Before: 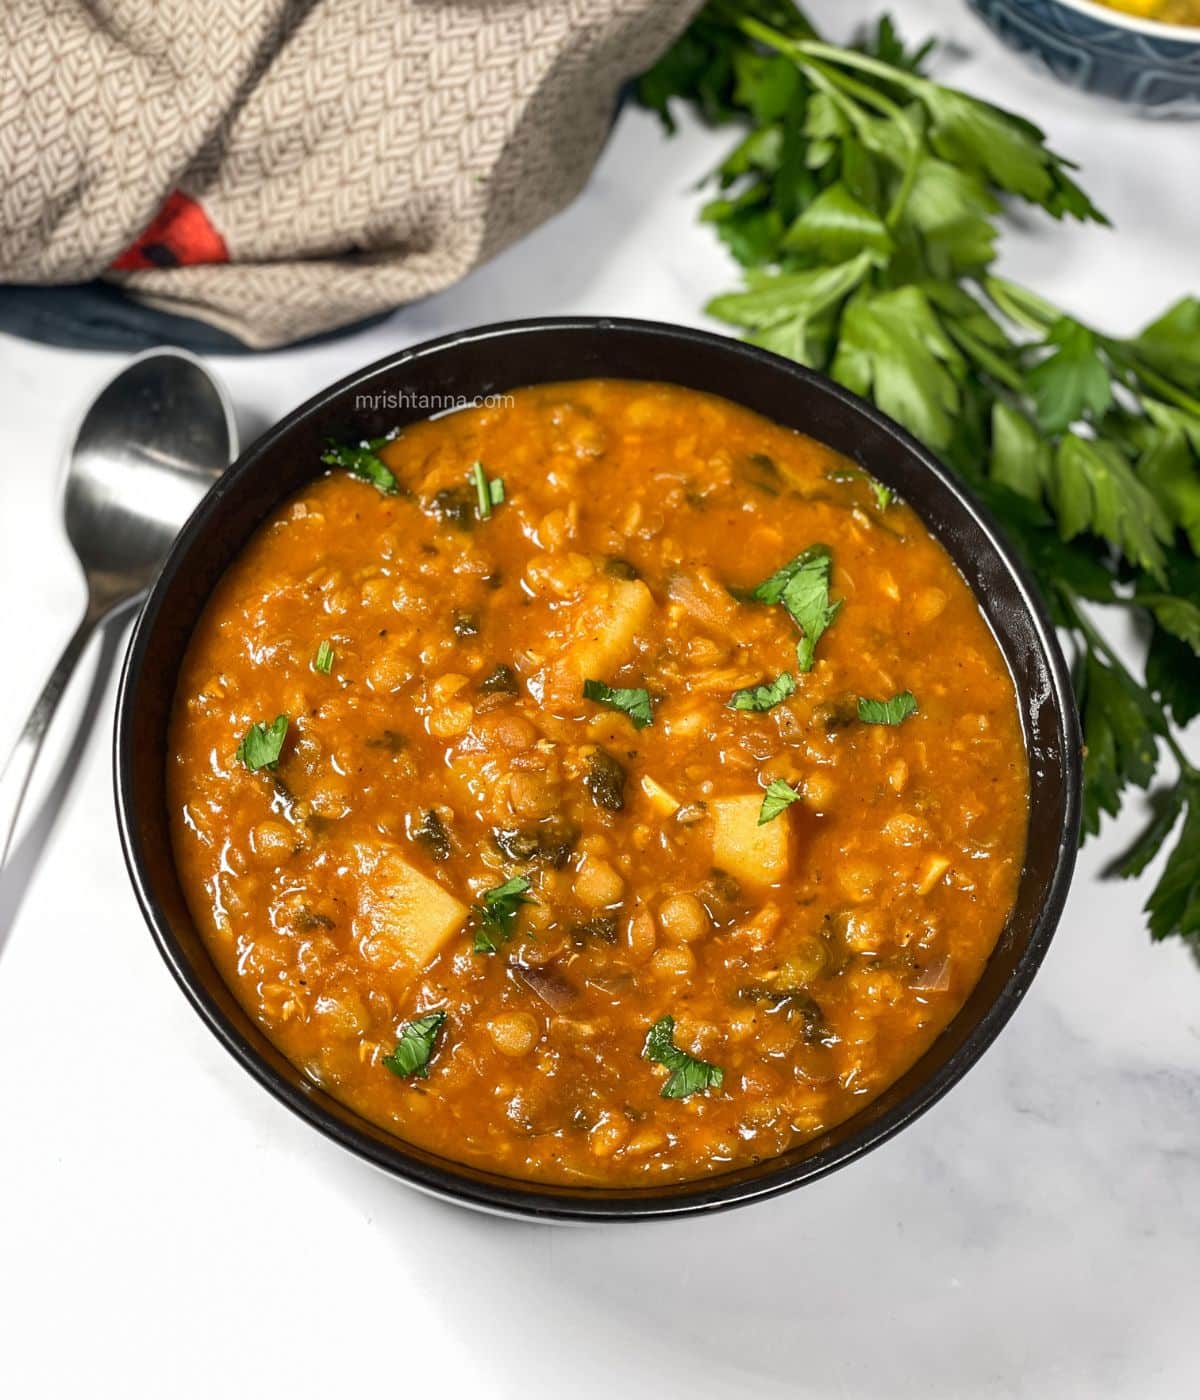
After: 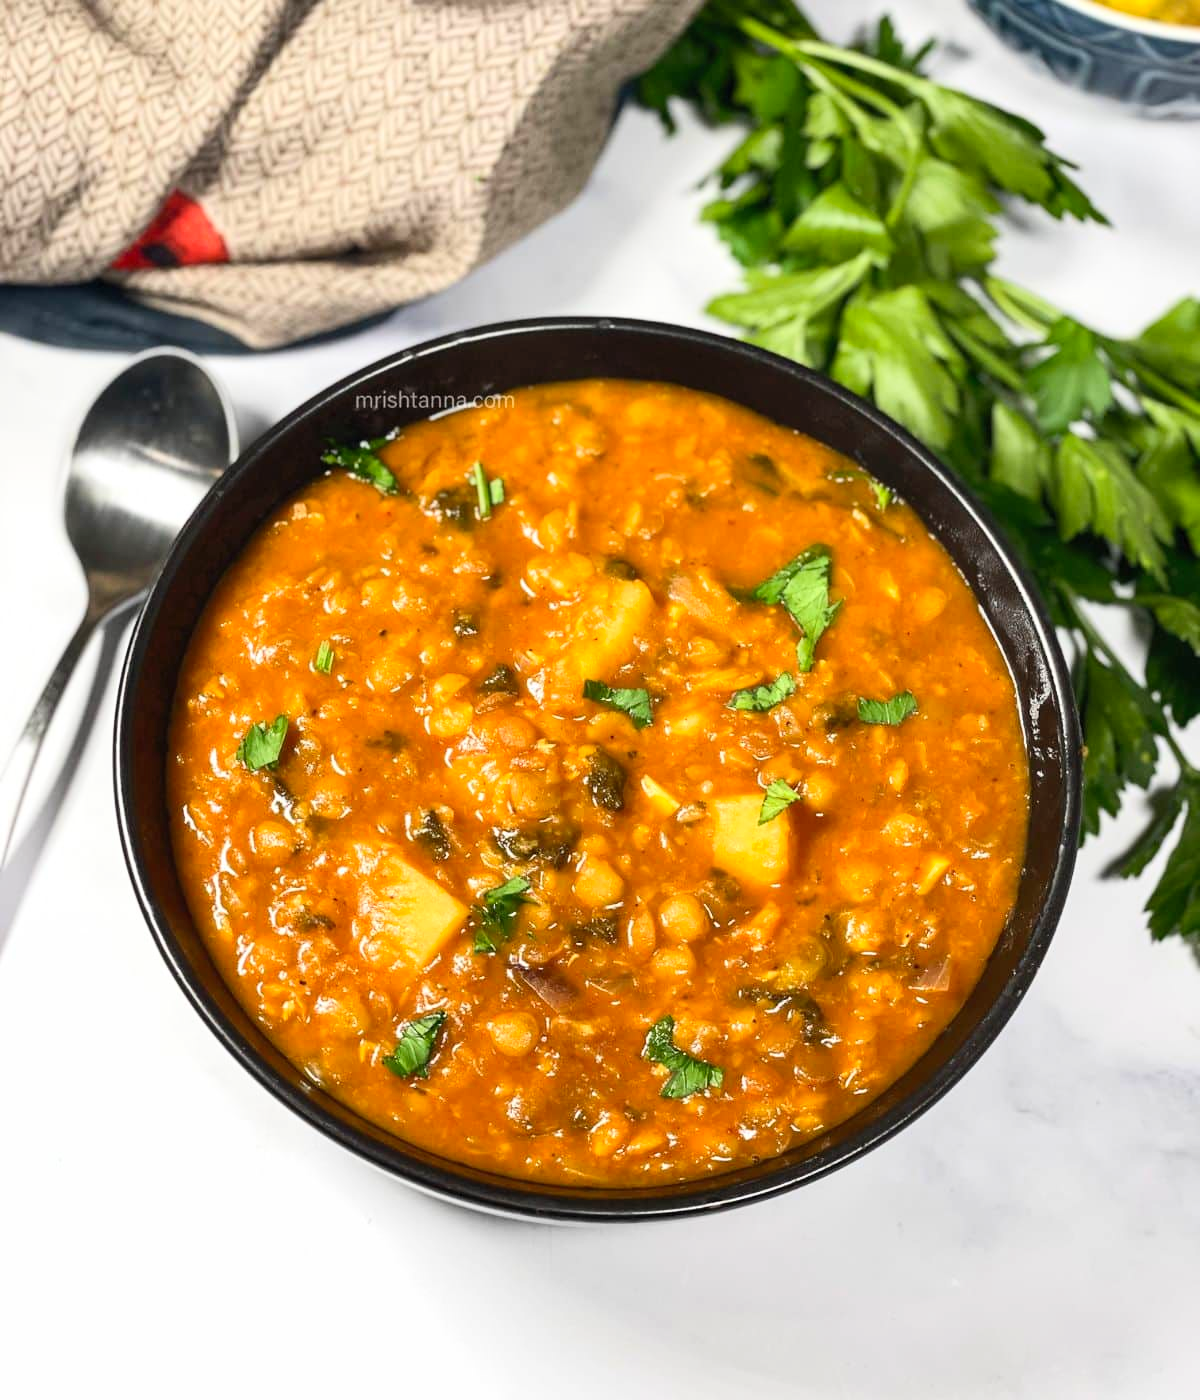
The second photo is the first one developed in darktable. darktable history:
contrast brightness saturation: contrast 0.199, brightness 0.167, saturation 0.23
